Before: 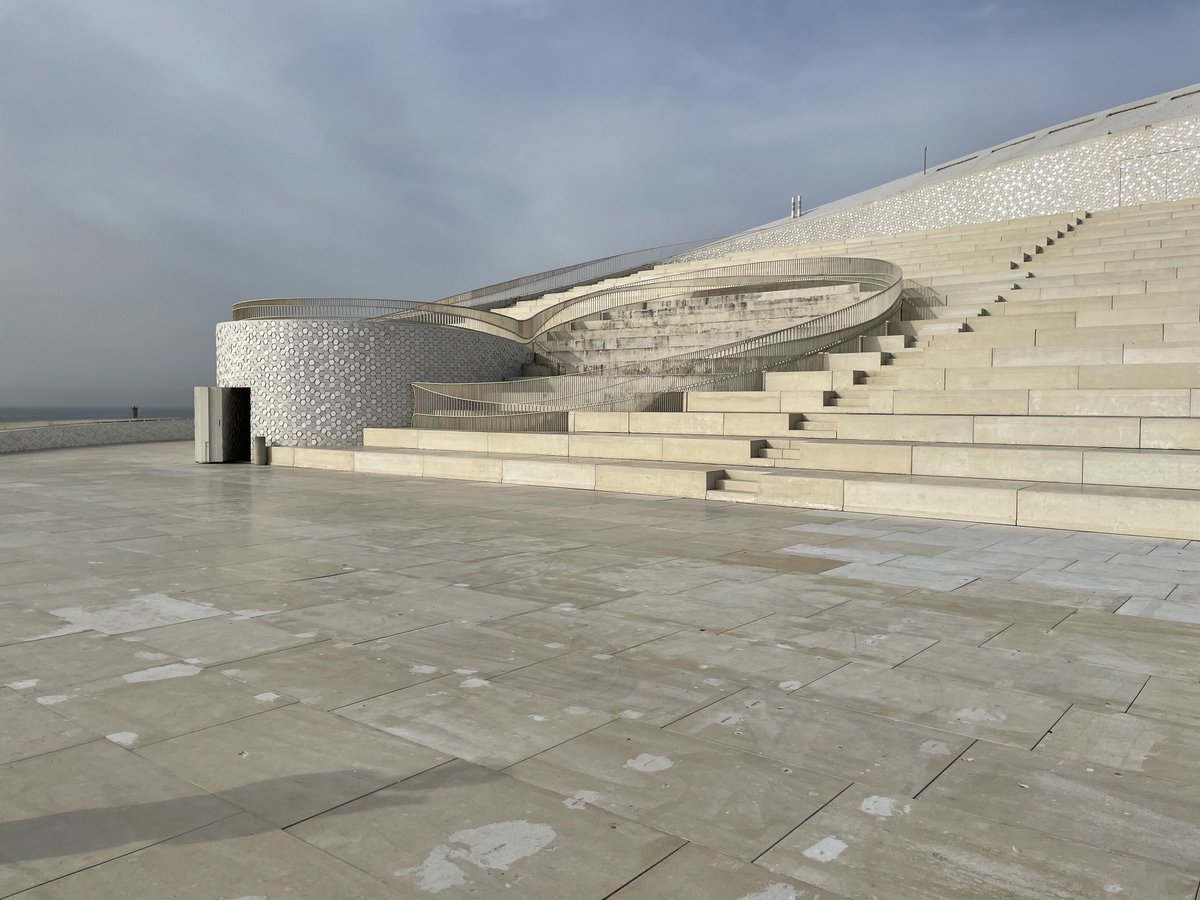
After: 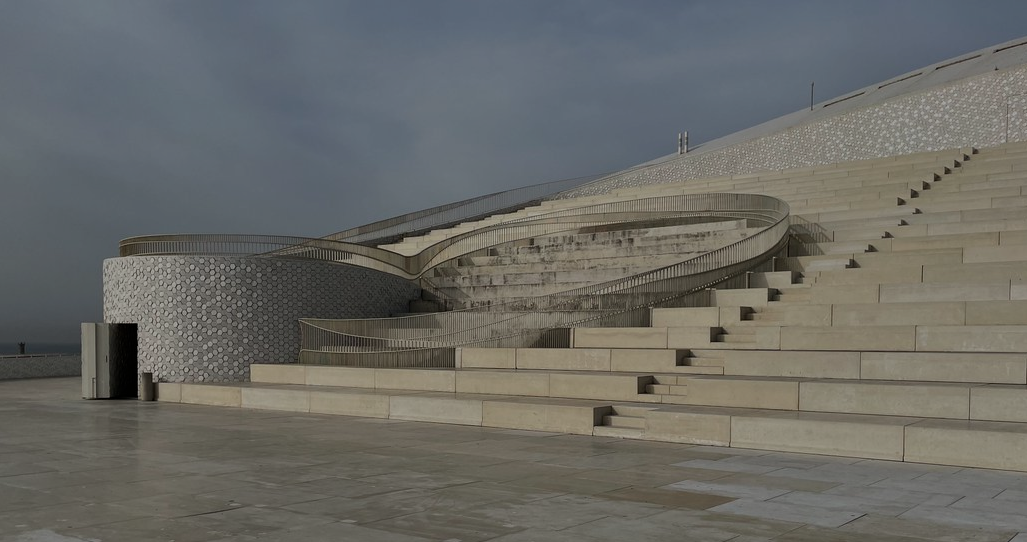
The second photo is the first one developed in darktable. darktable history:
exposure: exposure 0.298 EV, compensate highlight preservation false
tone equalizer: -8 EV -1.99 EV, -7 EV -1.96 EV, -6 EV -1.98 EV, -5 EV -1.99 EV, -4 EV -1.97 EV, -3 EV -1.99 EV, -2 EV -2 EV, -1 EV -1.61 EV, +0 EV -1.99 EV, mask exposure compensation -0.515 EV
crop and rotate: left 9.44%, top 7.173%, right 4.898%, bottom 32.544%
contrast brightness saturation: contrast 0.014, saturation -0.06
